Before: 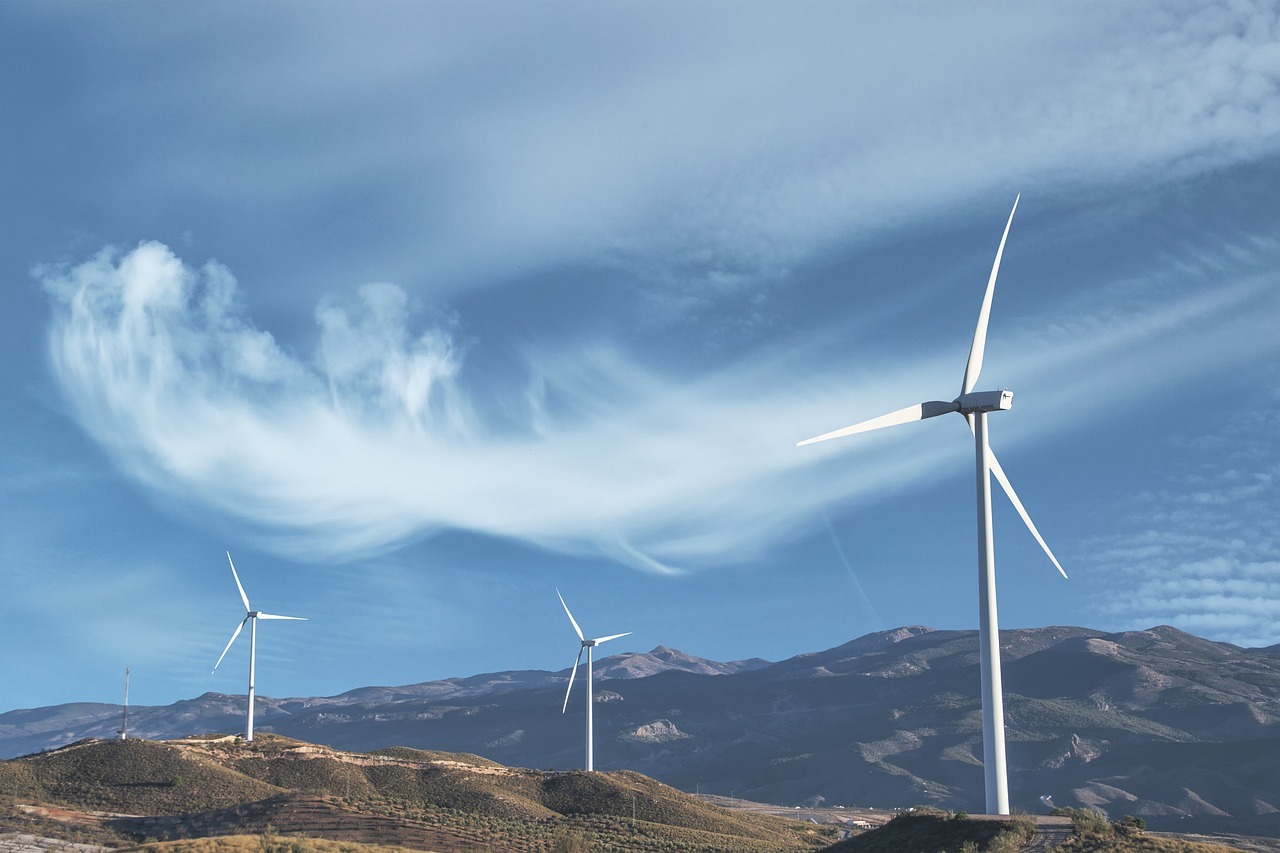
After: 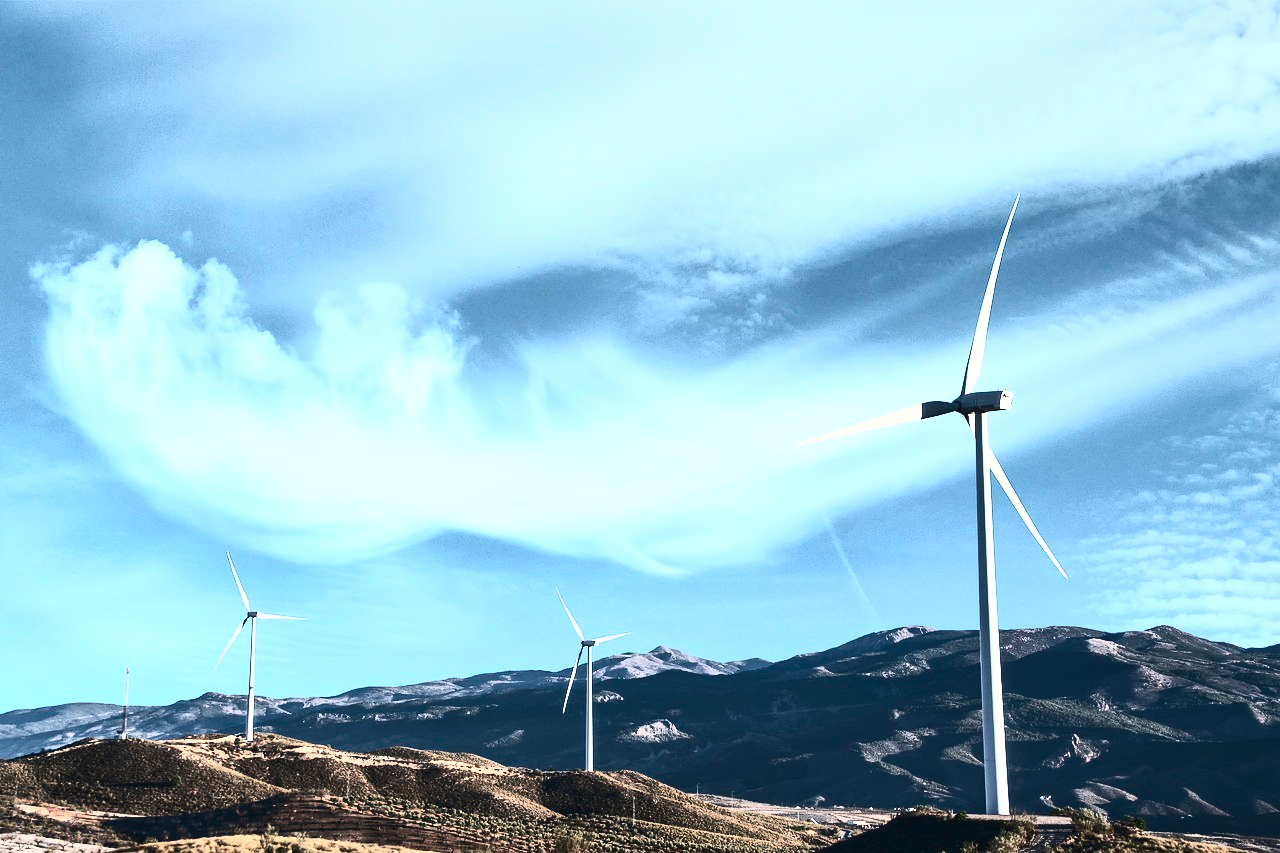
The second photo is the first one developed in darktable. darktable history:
contrast brightness saturation: contrast 0.921, brightness 0.197
